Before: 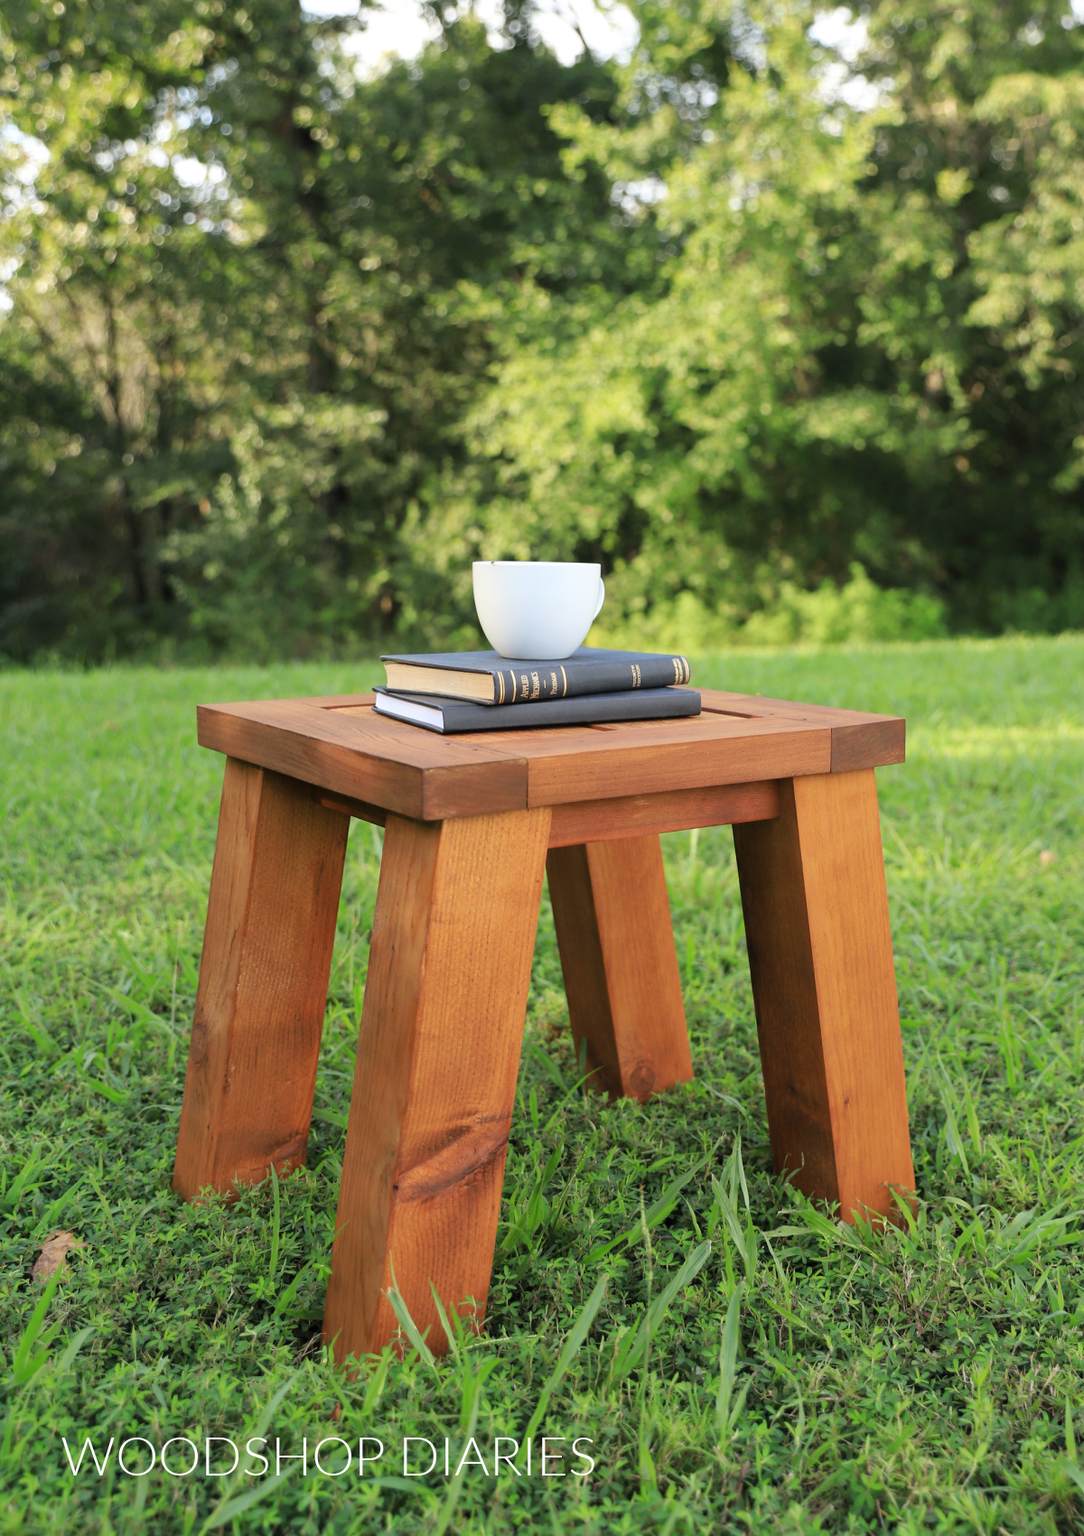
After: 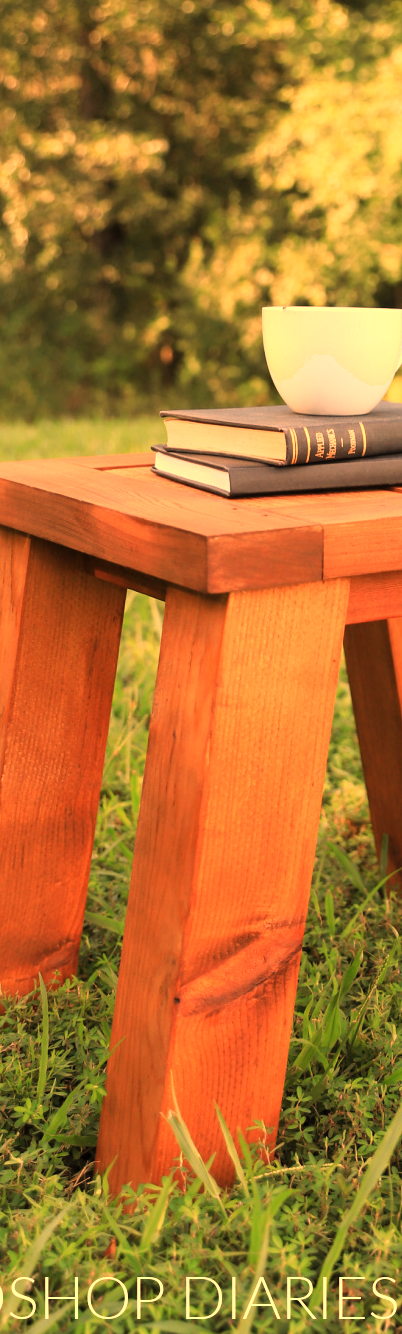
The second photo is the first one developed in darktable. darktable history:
white balance: red 1.467, blue 0.684
shadows and highlights: shadows 0, highlights 40
crop and rotate: left 21.77%, top 18.528%, right 44.676%, bottom 2.997%
